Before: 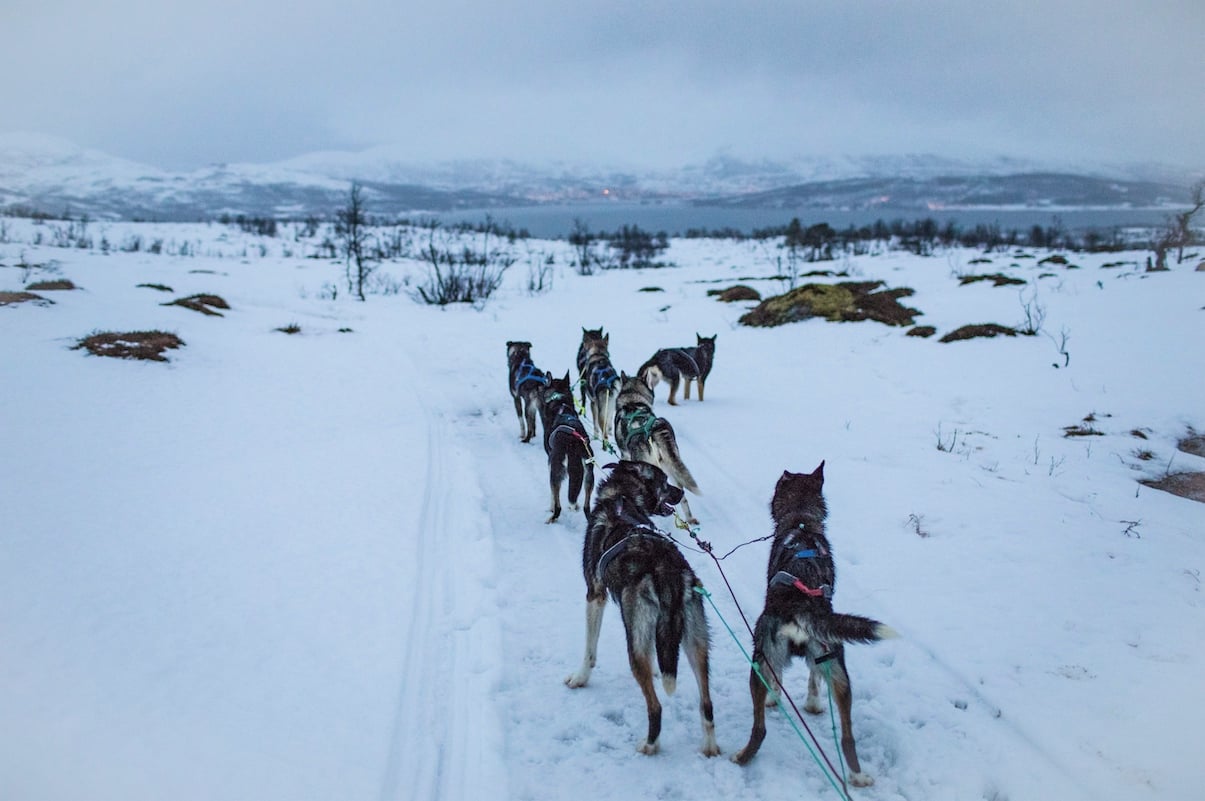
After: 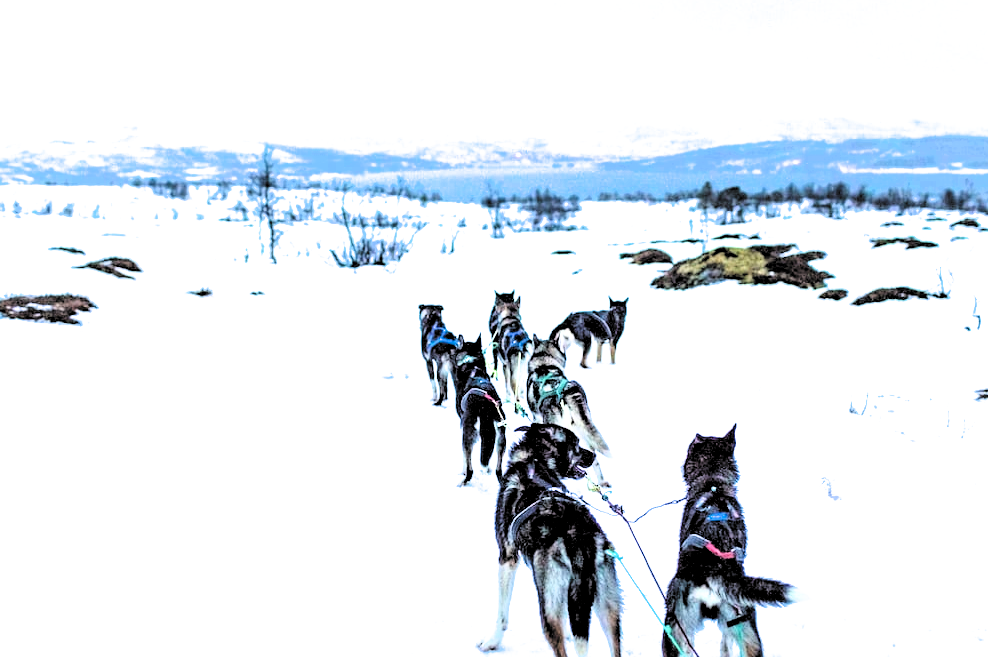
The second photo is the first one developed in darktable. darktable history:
filmic rgb: middle gray luminance 13.32%, black relative exposure -1.89 EV, white relative exposure 3.1 EV, target black luminance 0%, hardness 1.81, latitude 59.34%, contrast 1.742, highlights saturation mix 4.65%, shadows ↔ highlights balance -36.72%, color science v5 (2021), contrast in shadows safe, contrast in highlights safe
exposure: black level correction 0, exposure 1.673 EV, compensate highlight preservation false
crop and rotate: left 7.353%, top 4.71%, right 10.605%, bottom 13.2%
